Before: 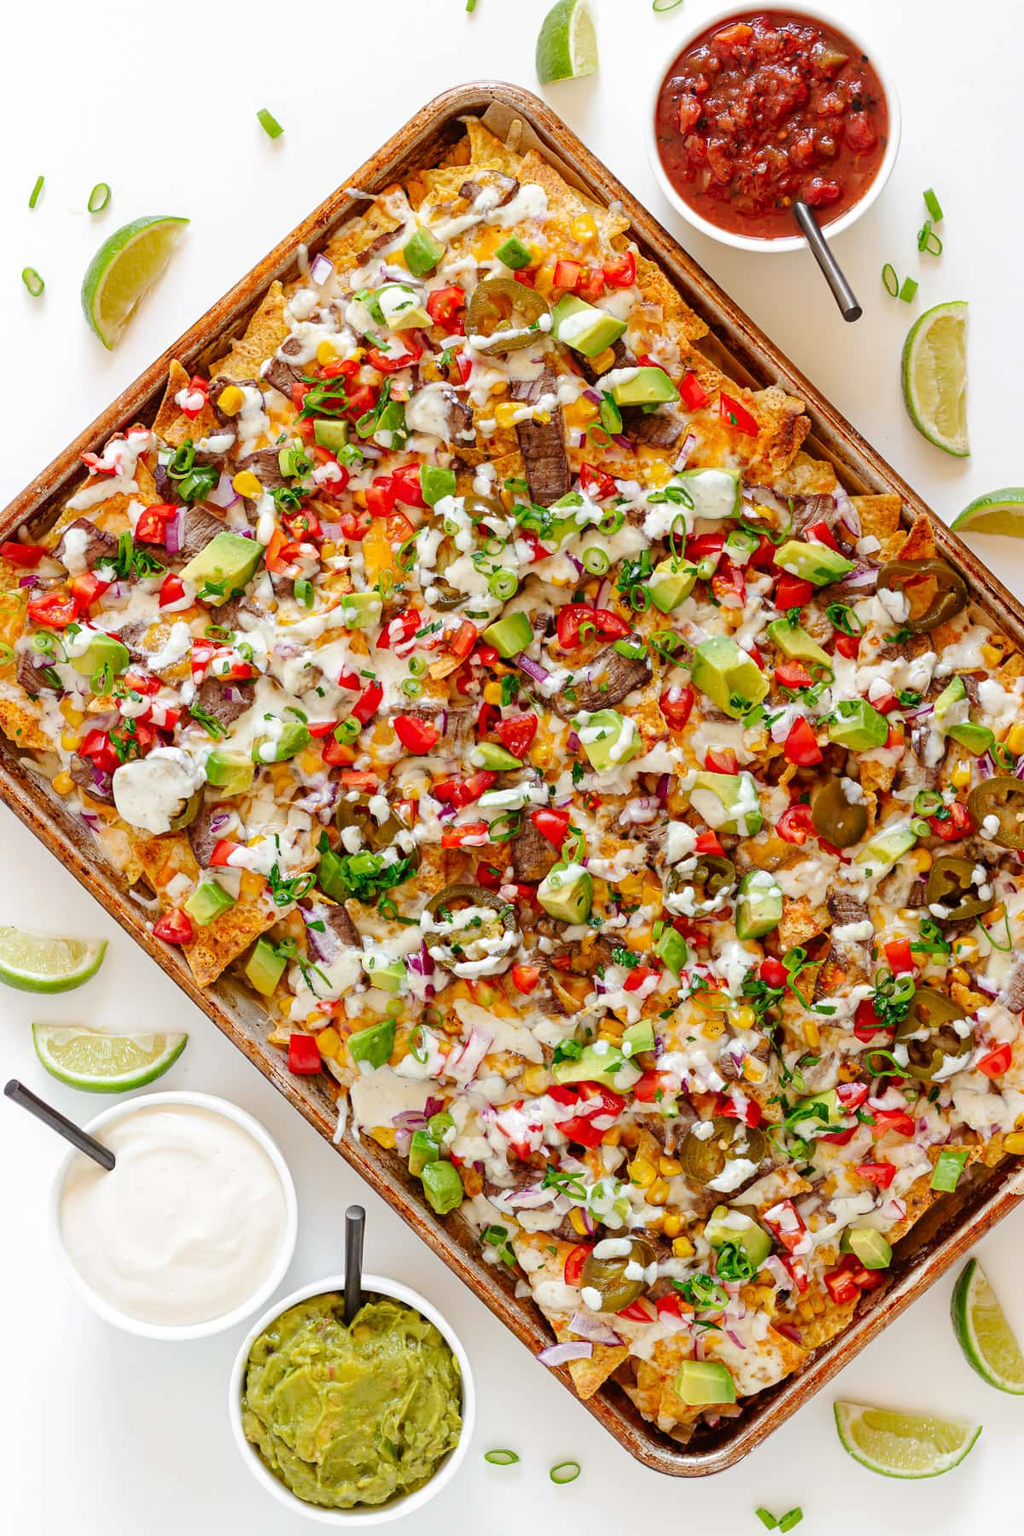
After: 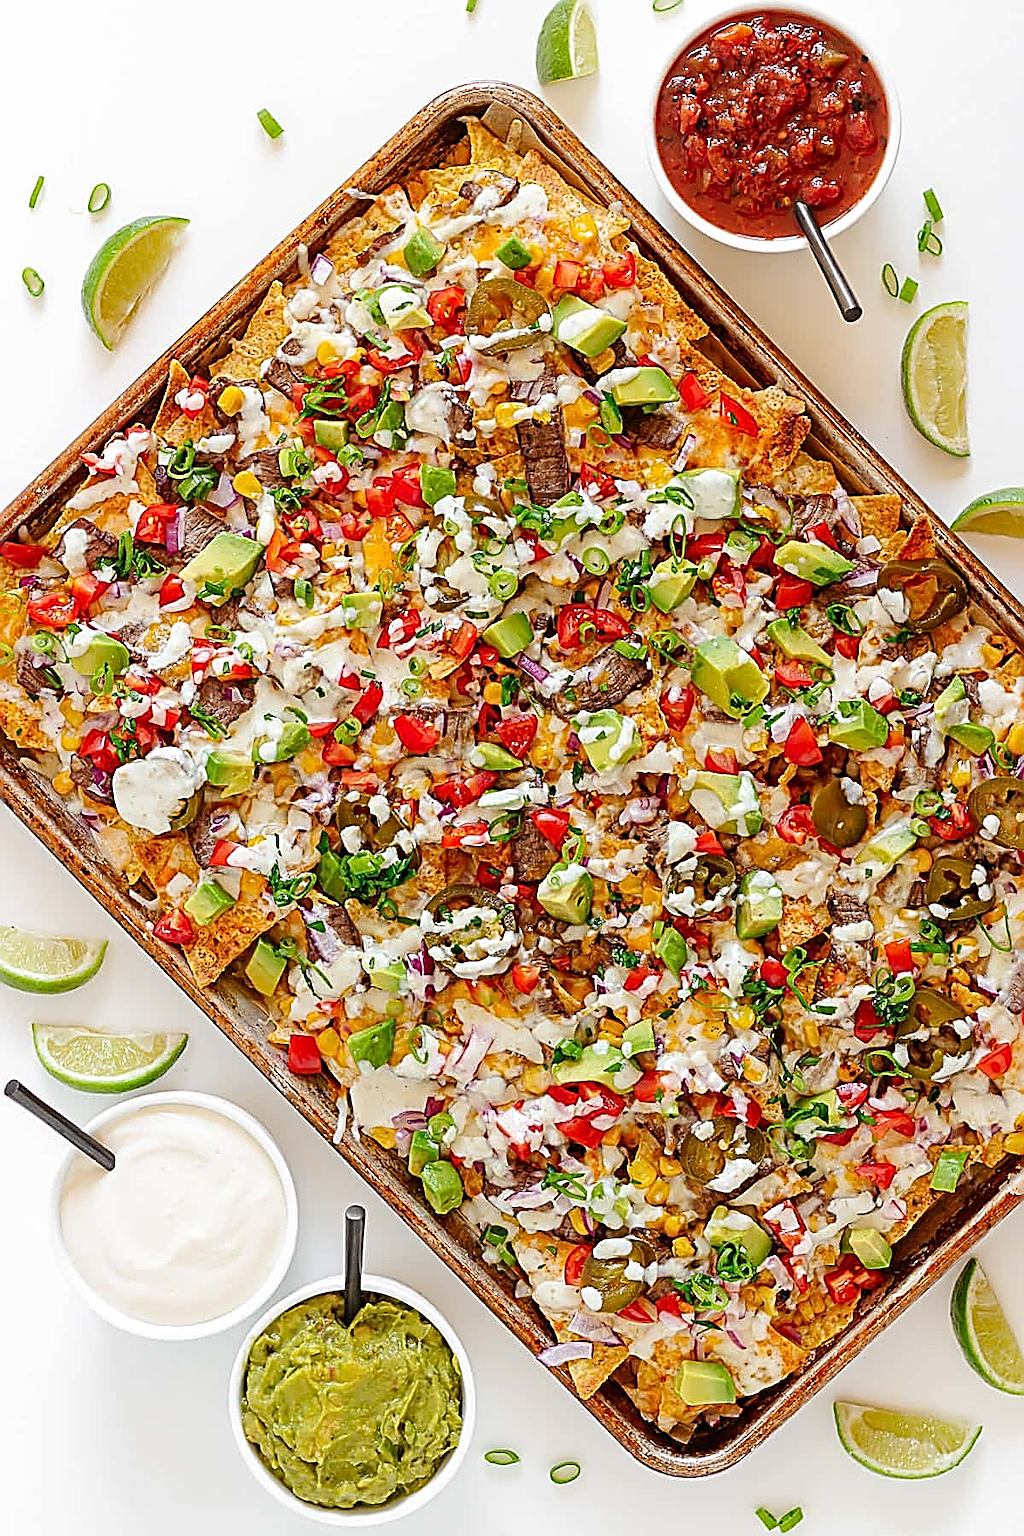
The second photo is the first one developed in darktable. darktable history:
base curve: preserve colors none
sharpen: amount 1.861
